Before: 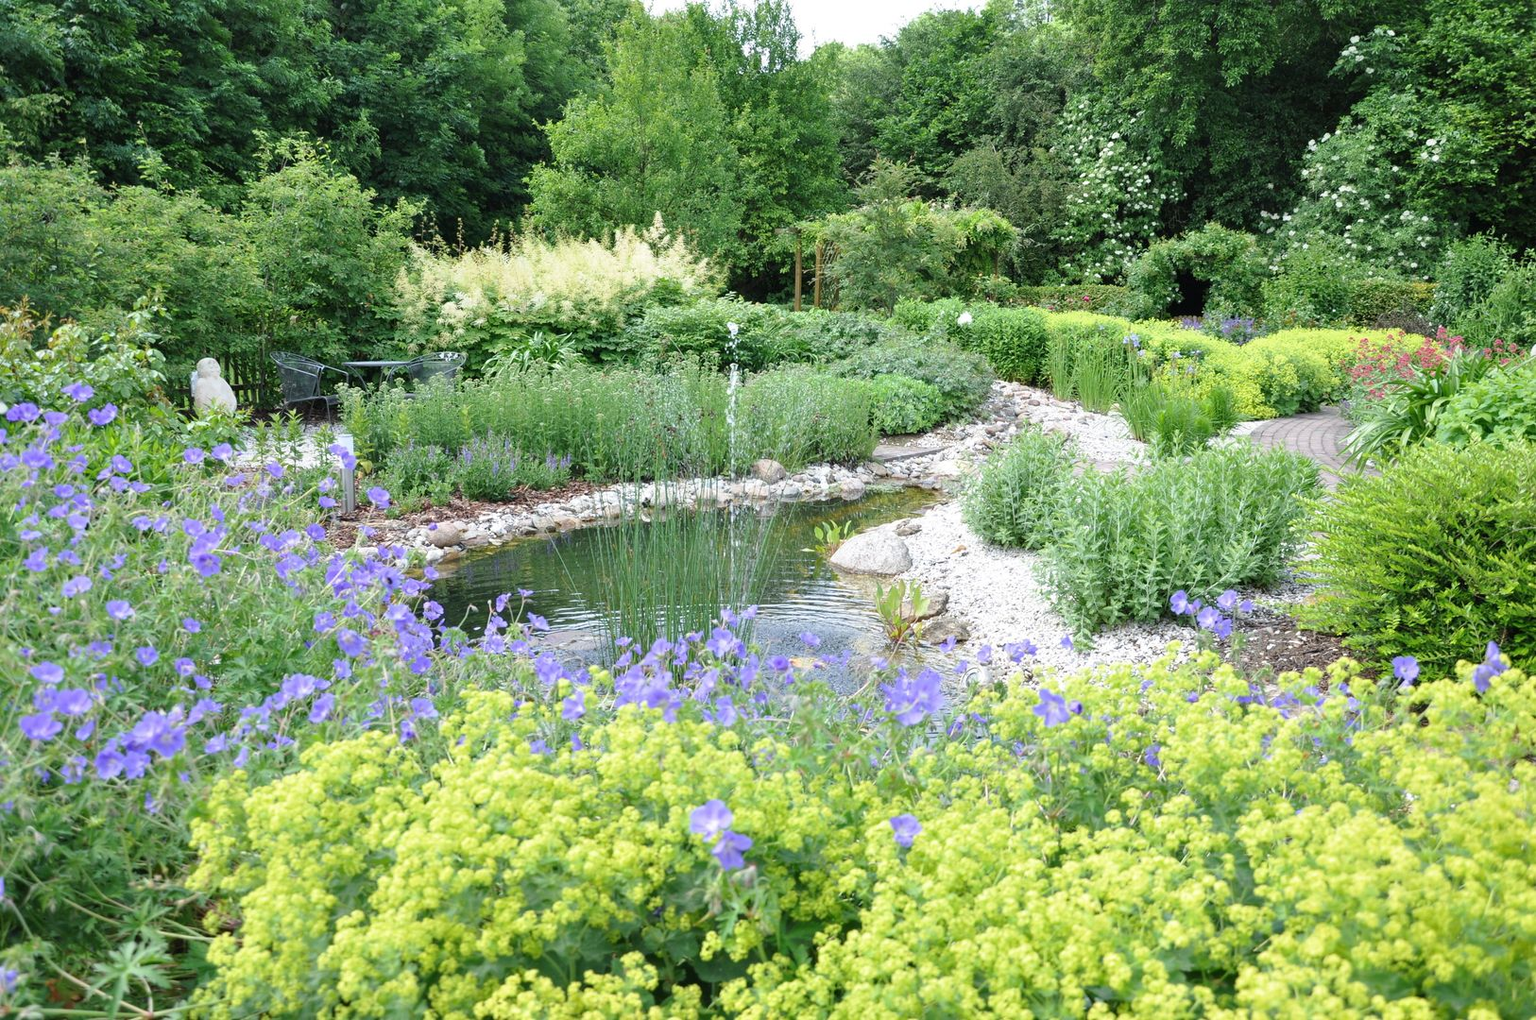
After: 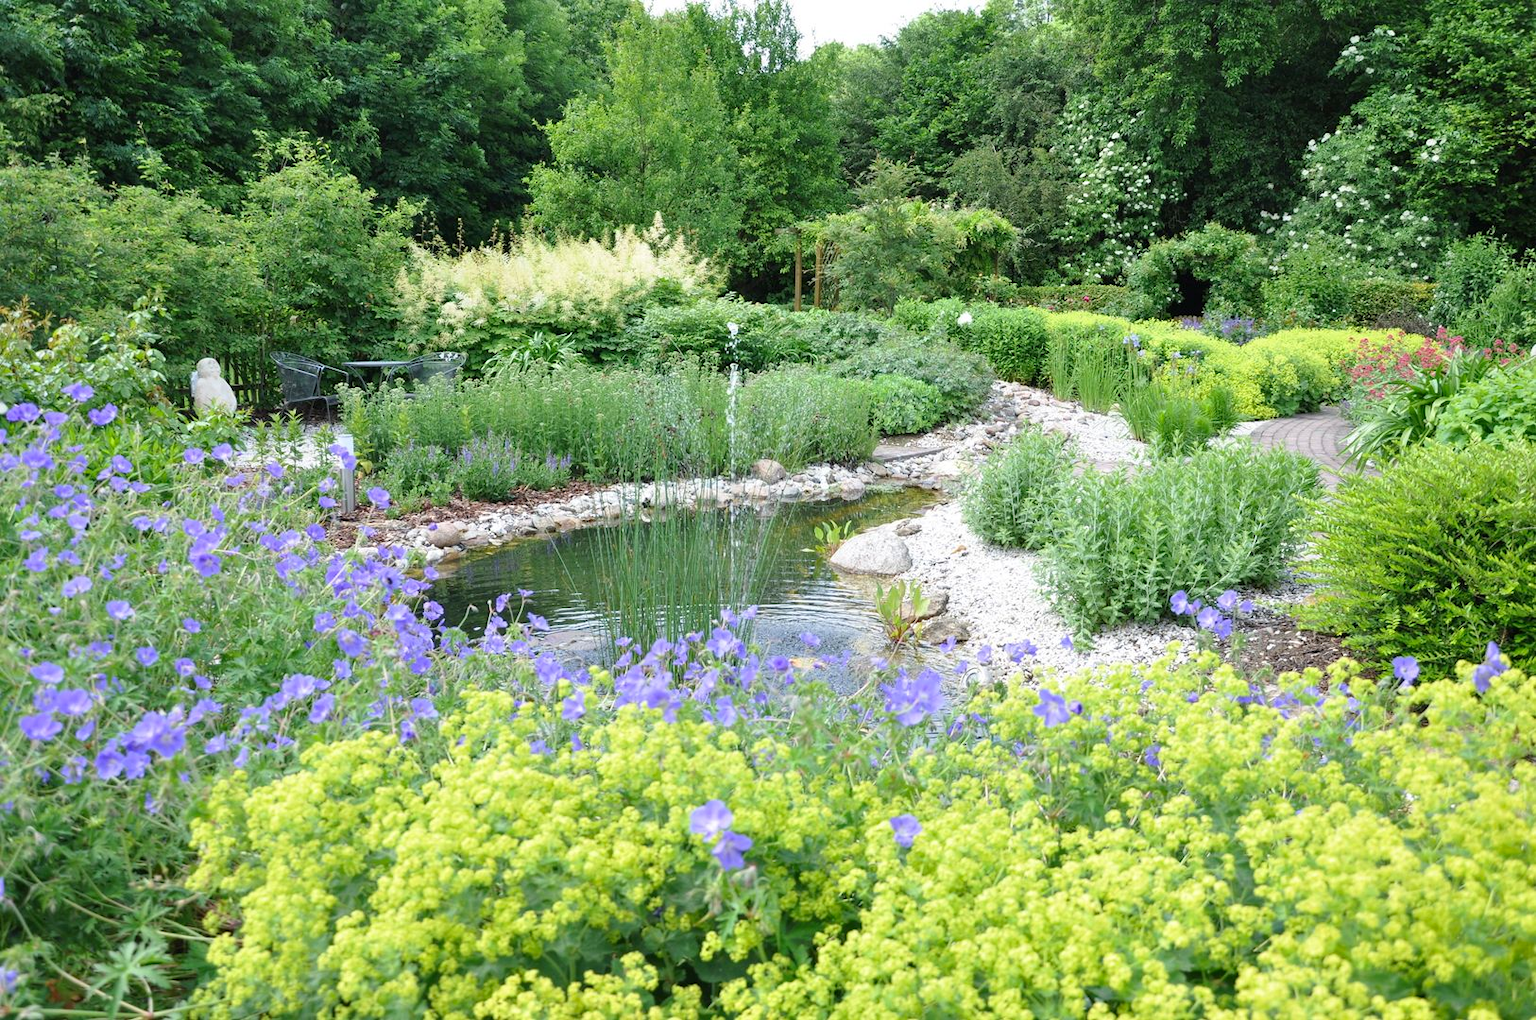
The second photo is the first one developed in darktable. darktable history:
contrast brightness saturation: contrast 0.035, saturation 0.07
